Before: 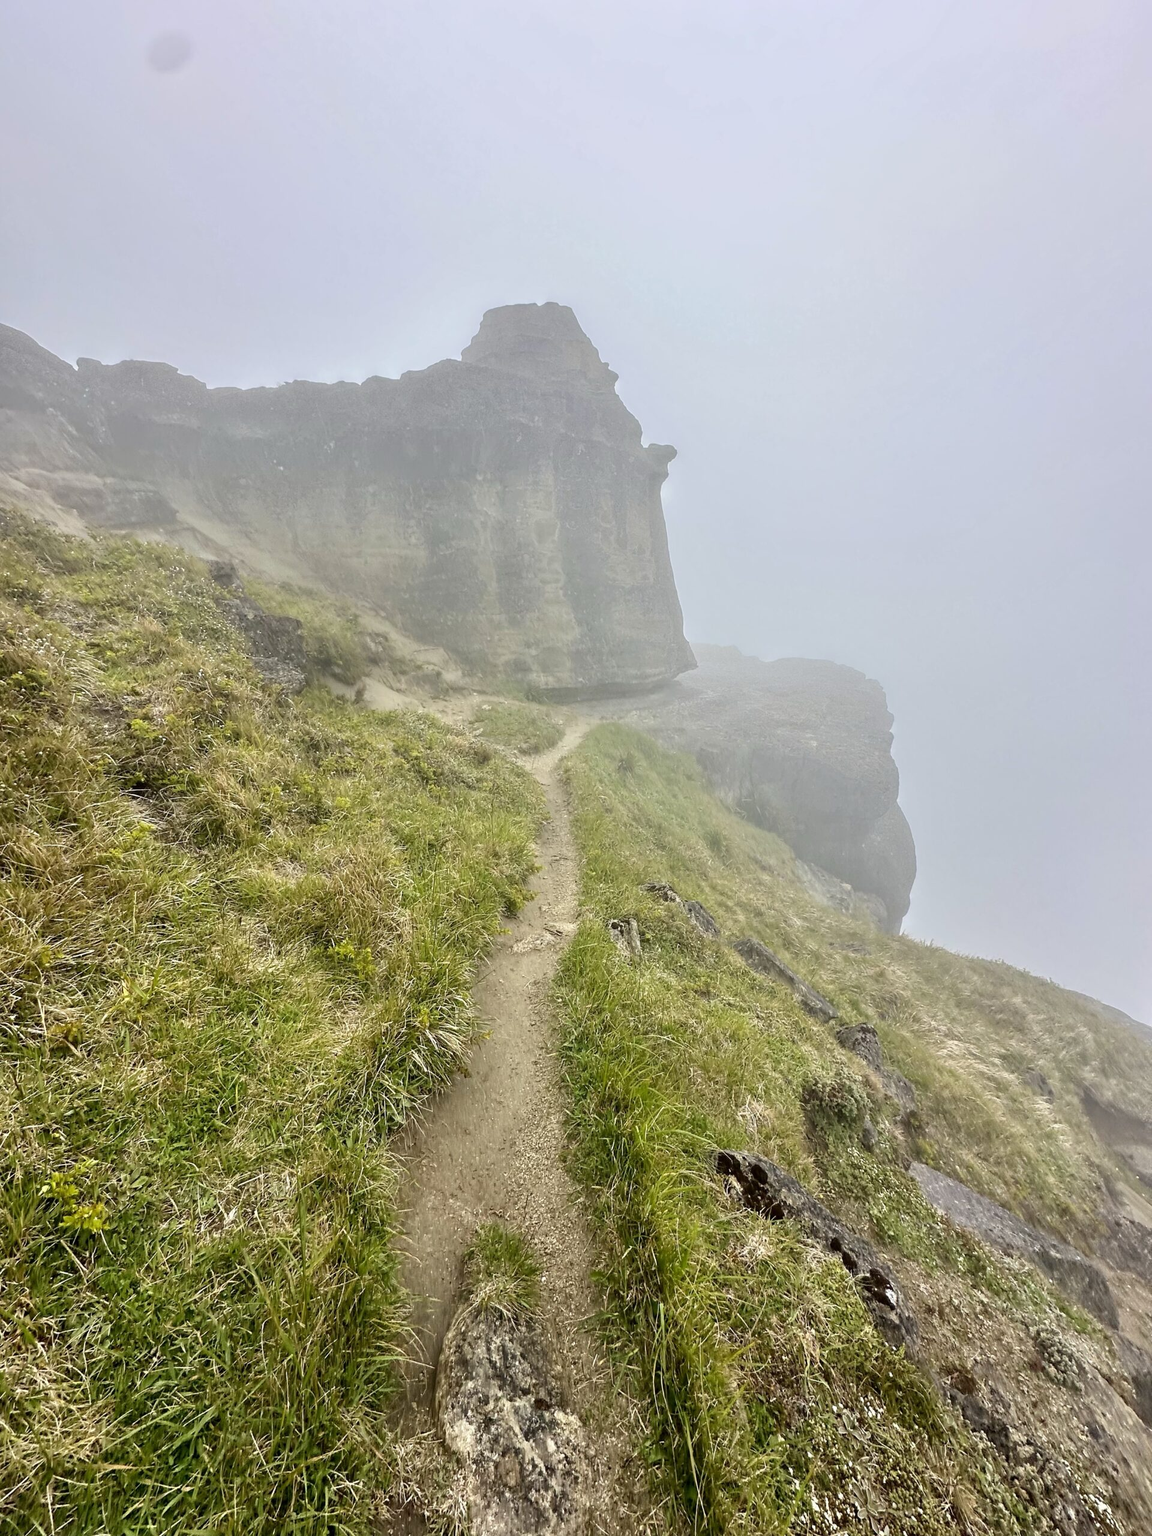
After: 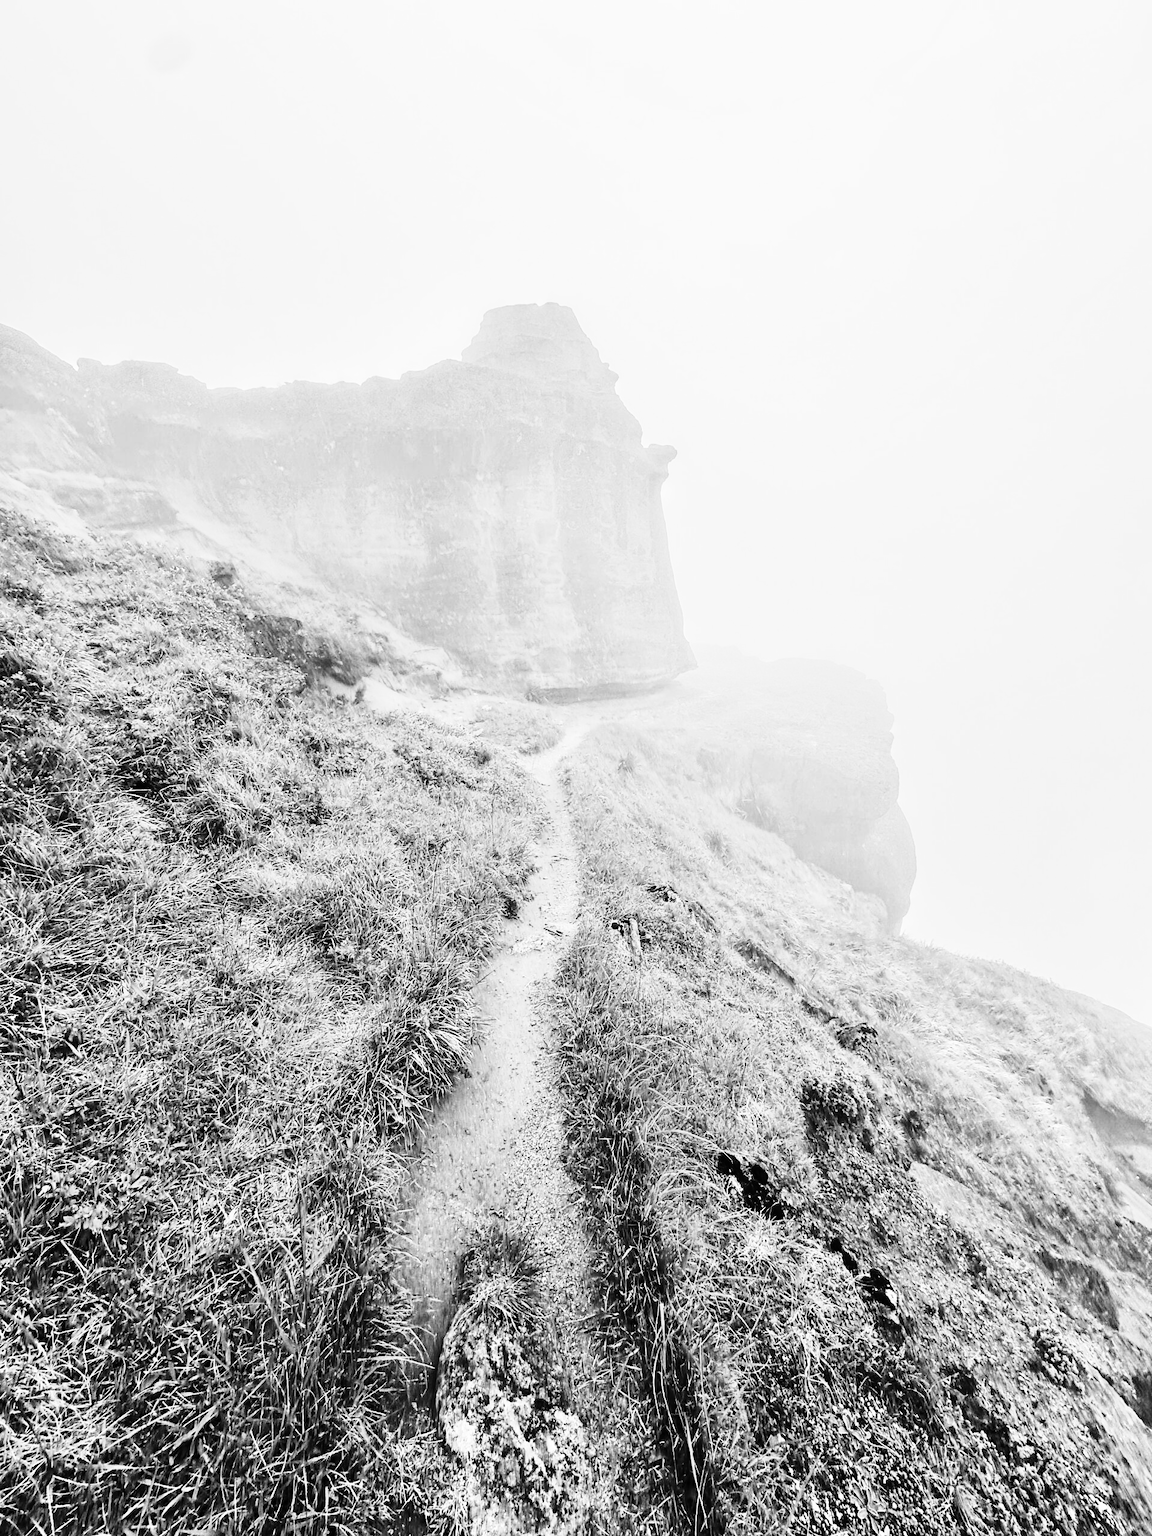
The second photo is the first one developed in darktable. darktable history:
base curve: curves: ch0 [(0, 0) (0.262, 0.32) (0.722, 0.705) (1, 1)]
white balance: red 1, blue 1
monochrome: on, module defaults
tone curve: curves: ch0 [(0, 0) (0.003, 0.001) (0.011, 0.005) (0.025, 0.009) (0.044, 0.014) (0.069, 0.018) (0.1, 0.025) (0.136, 0.029) (0.177, 0.042) (0.224, 0.064) (0.277, 0.107) (0.335, 0.182) (0.399, 0.3) (0.468, 0.462) (0.543, 0.639) (0.623, 0.802) (0.709, 0.916) (0.801, 0.963) (0.898, 0.988) (1, 1)], preserve colors none
